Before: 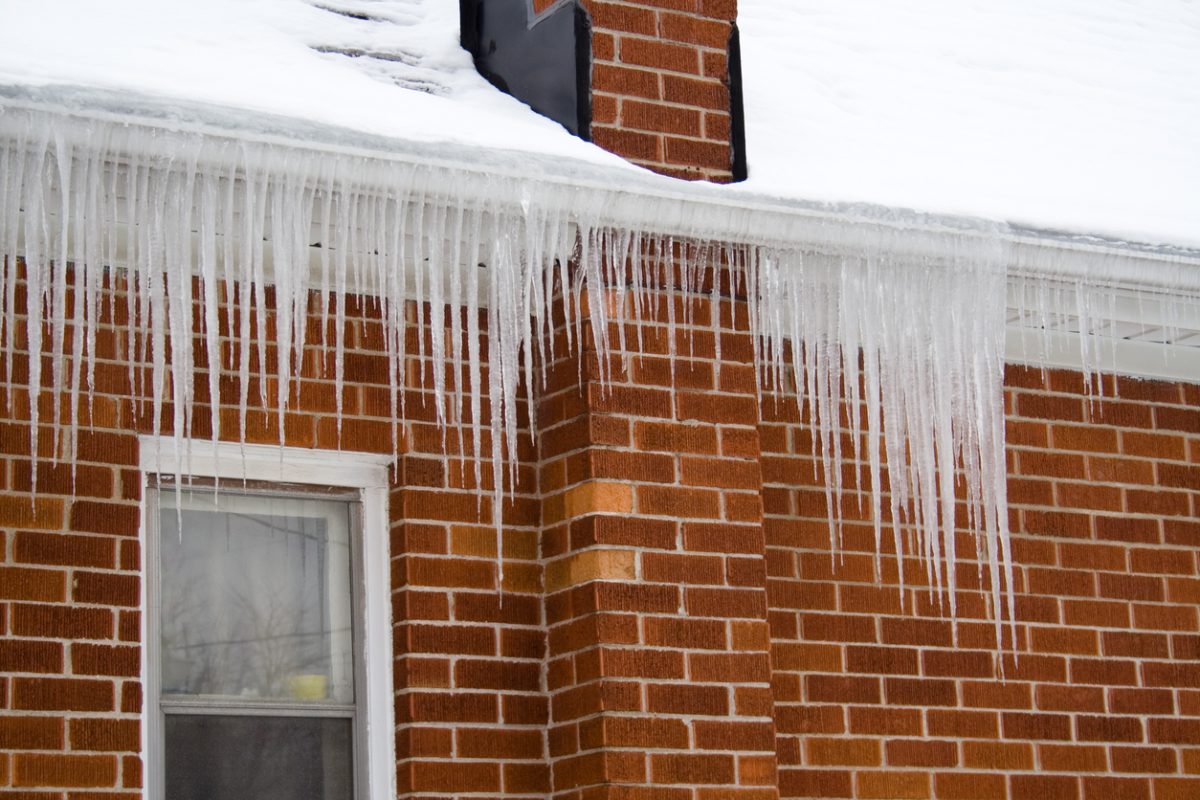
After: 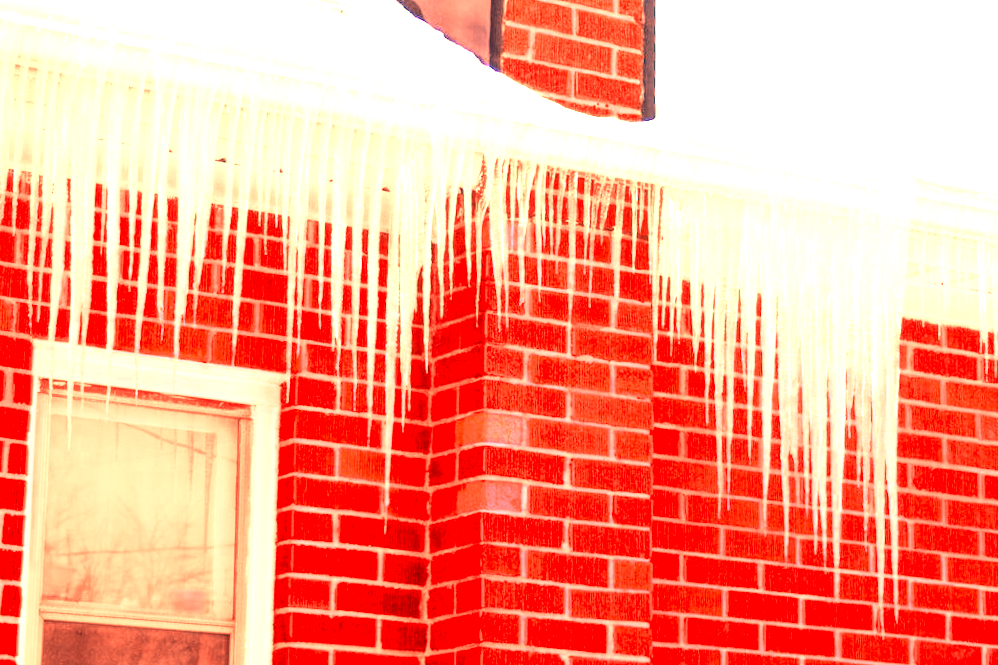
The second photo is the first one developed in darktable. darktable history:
white balance: red 4.26, blue 1.802
color zones: curves: ch0 [(0, 0.5) (0.125, 0.4) (0.25, 0.5) (0.375, 0.4) (0.5, 0.4) (0.625, 0.35) (0.75, 0.35) (0.875, 0.5)]; ch1 [(0, 0.35) (0.125, 0.45) (0.25, 0.35) (0.375, 0.35) (0.5, 0.35) (0.625, 0.35) (0.75, 0.45) (0.875, 0.35)]; ch2 [(0, 0.6) (0.125, 0.5) (0.25, 0.5) (0.375, 0.6) (0.5, 0.6) (0.625, 0.5) (0.75, 0.5) (0.875, 0.5)]
local contrast: detail 144%
crop and rotate: angle -3.27°, left 5.211%, top 5.211%, right 4.607%, bottom 4.607%
